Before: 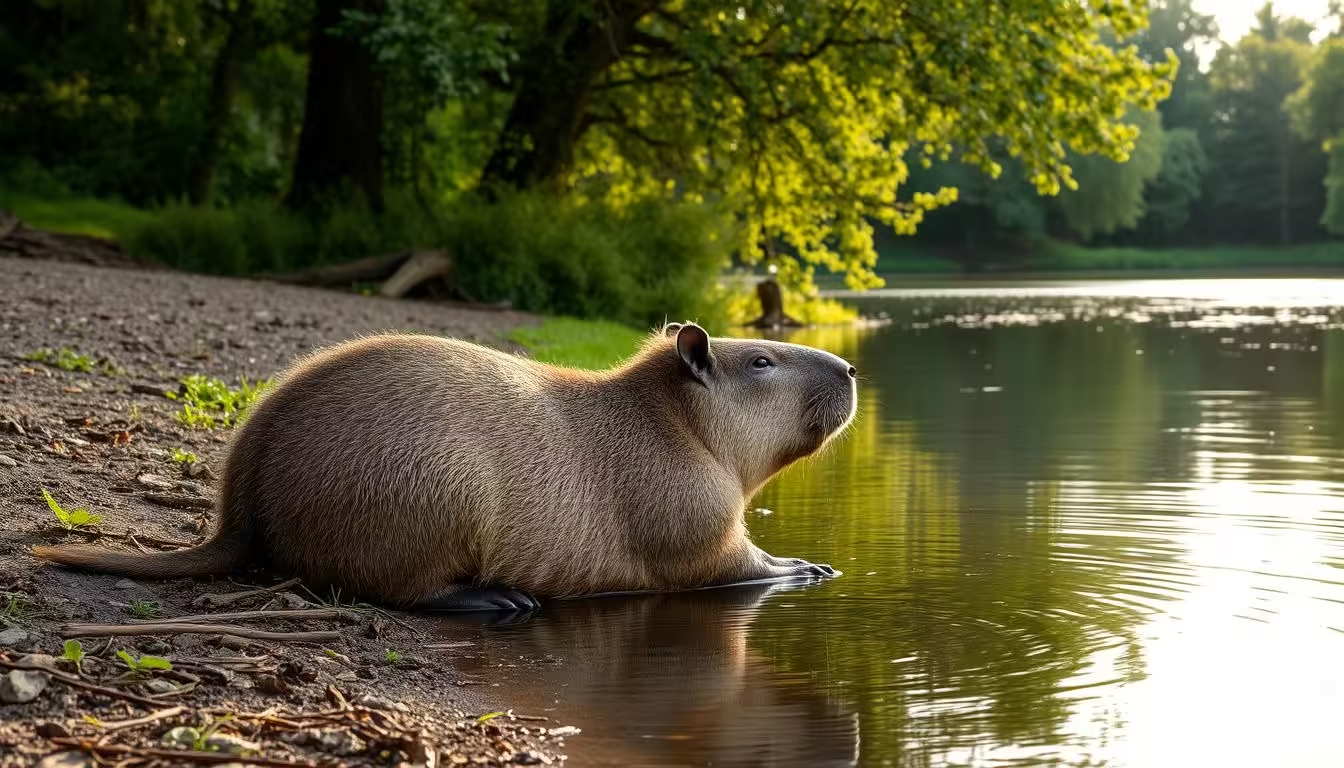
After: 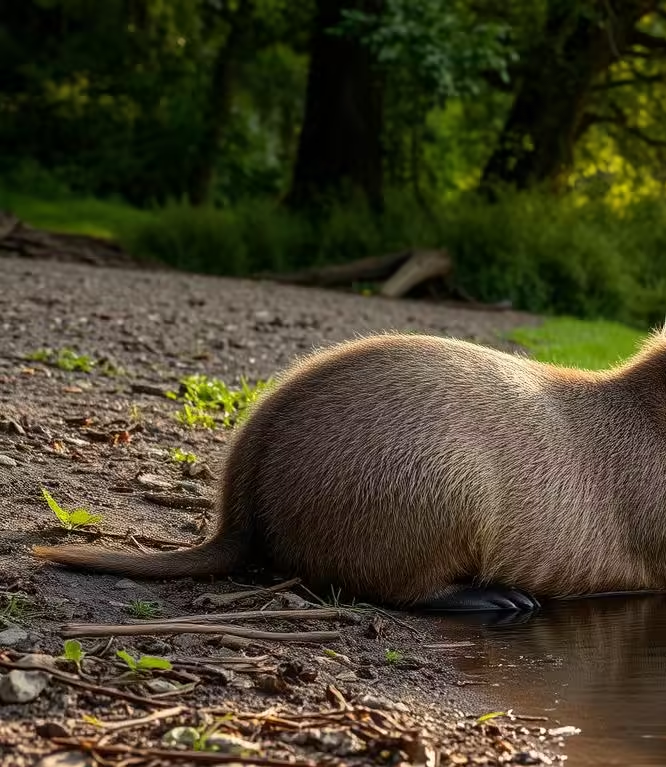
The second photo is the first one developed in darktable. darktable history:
crop and rotate: left 0.033%, top 0%, right 50.366%
